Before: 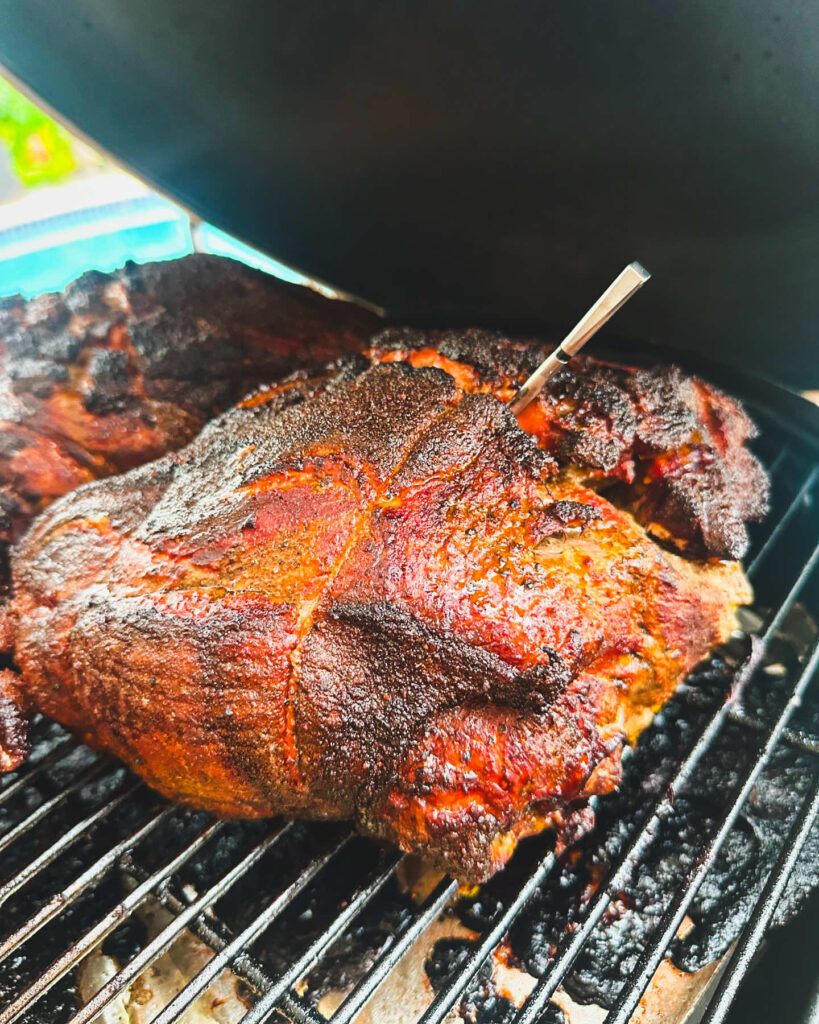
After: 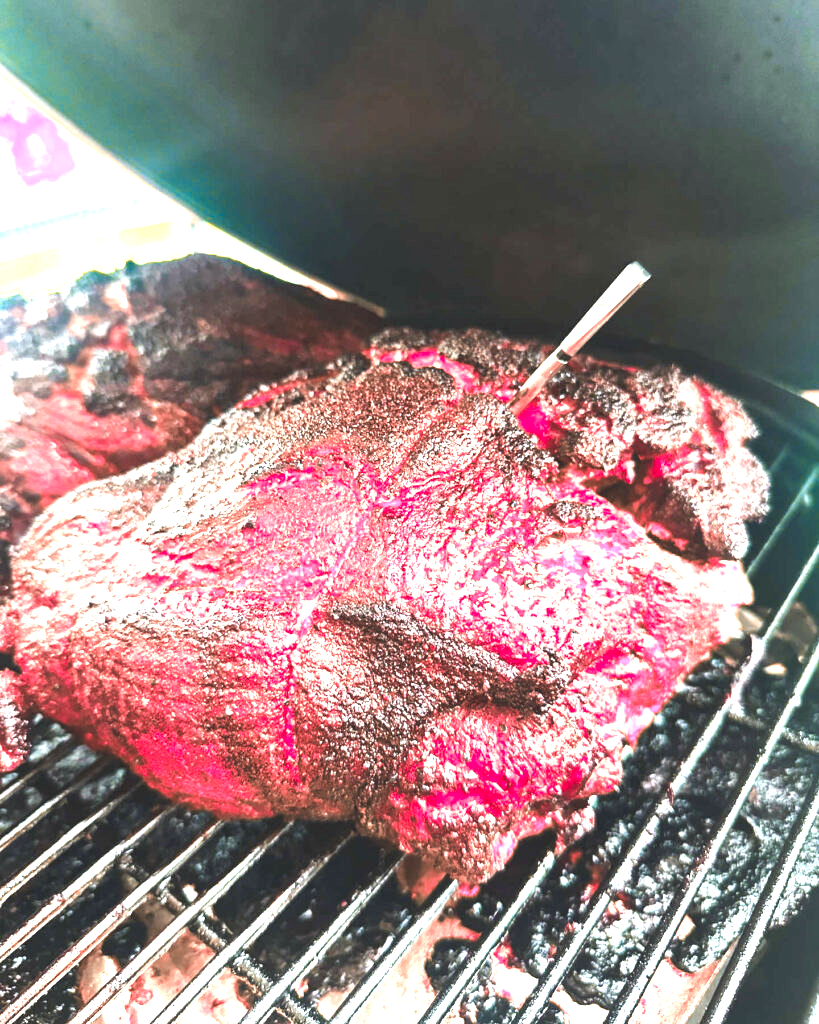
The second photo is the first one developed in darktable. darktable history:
exposure: black level correction 0, exposure 1.388 EV, compensate exposure bias true, compensate highlight preservation false
local contrast: mode bilateral grid, contrast 10, coarseness 25, detail 115%, midtone range 0.2
white balance: red 1.004, blue 1.024
color zones: curves: ch2 [(0, 0.488) (0.143, 0.417) (0.286, 0.212) (0.429, 0.179) (0.571, 0.154) (0.714, 0.415) (0.857, 0.495) (1, 0.488)]
